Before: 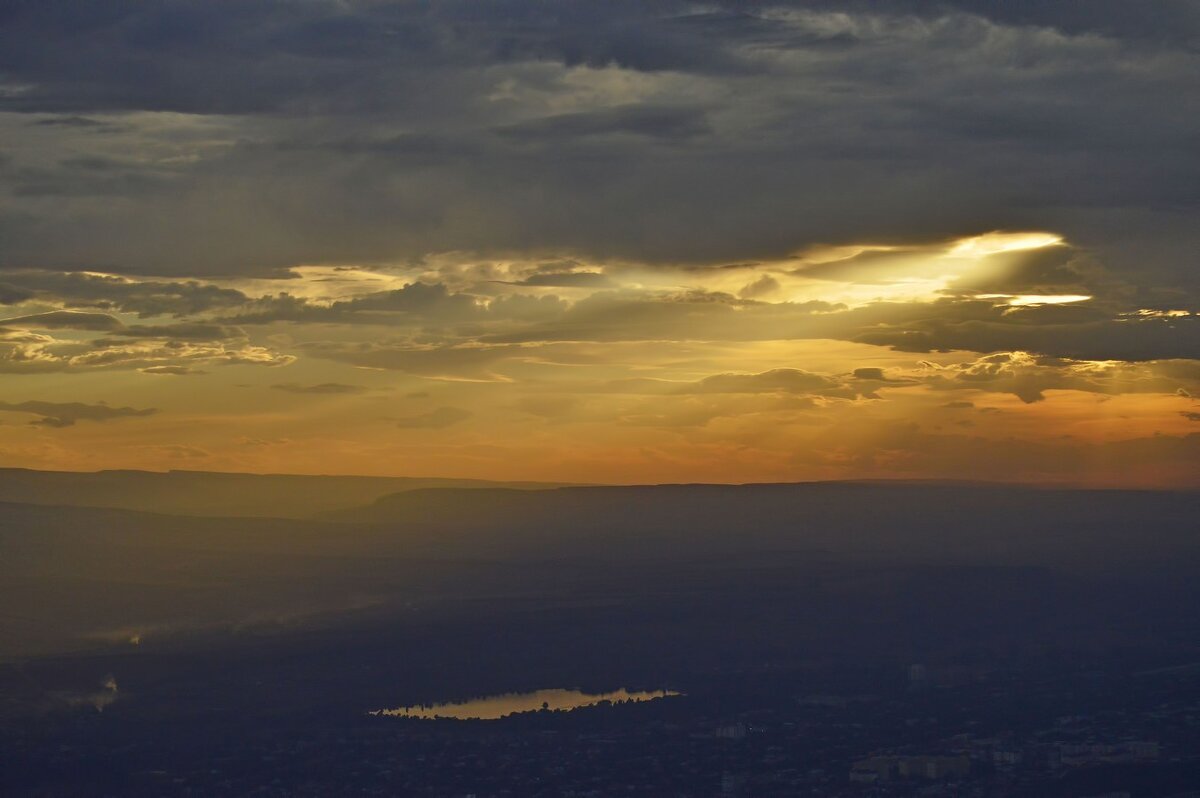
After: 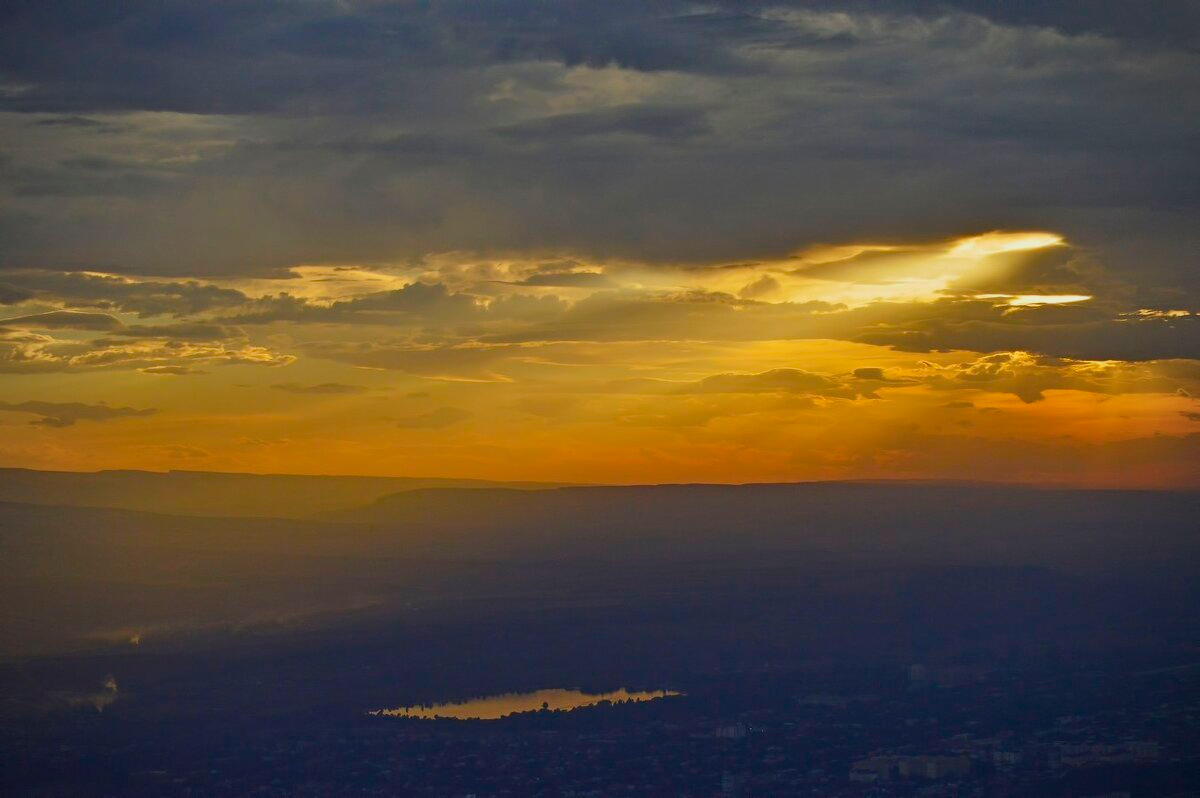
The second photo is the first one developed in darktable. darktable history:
vignetting: fall-off radius 60.91%, brightness -0.577, saturation -0.255
color balance rgb: perceptual saturation grading › global saturation 15.965%, contrast -10.452%
